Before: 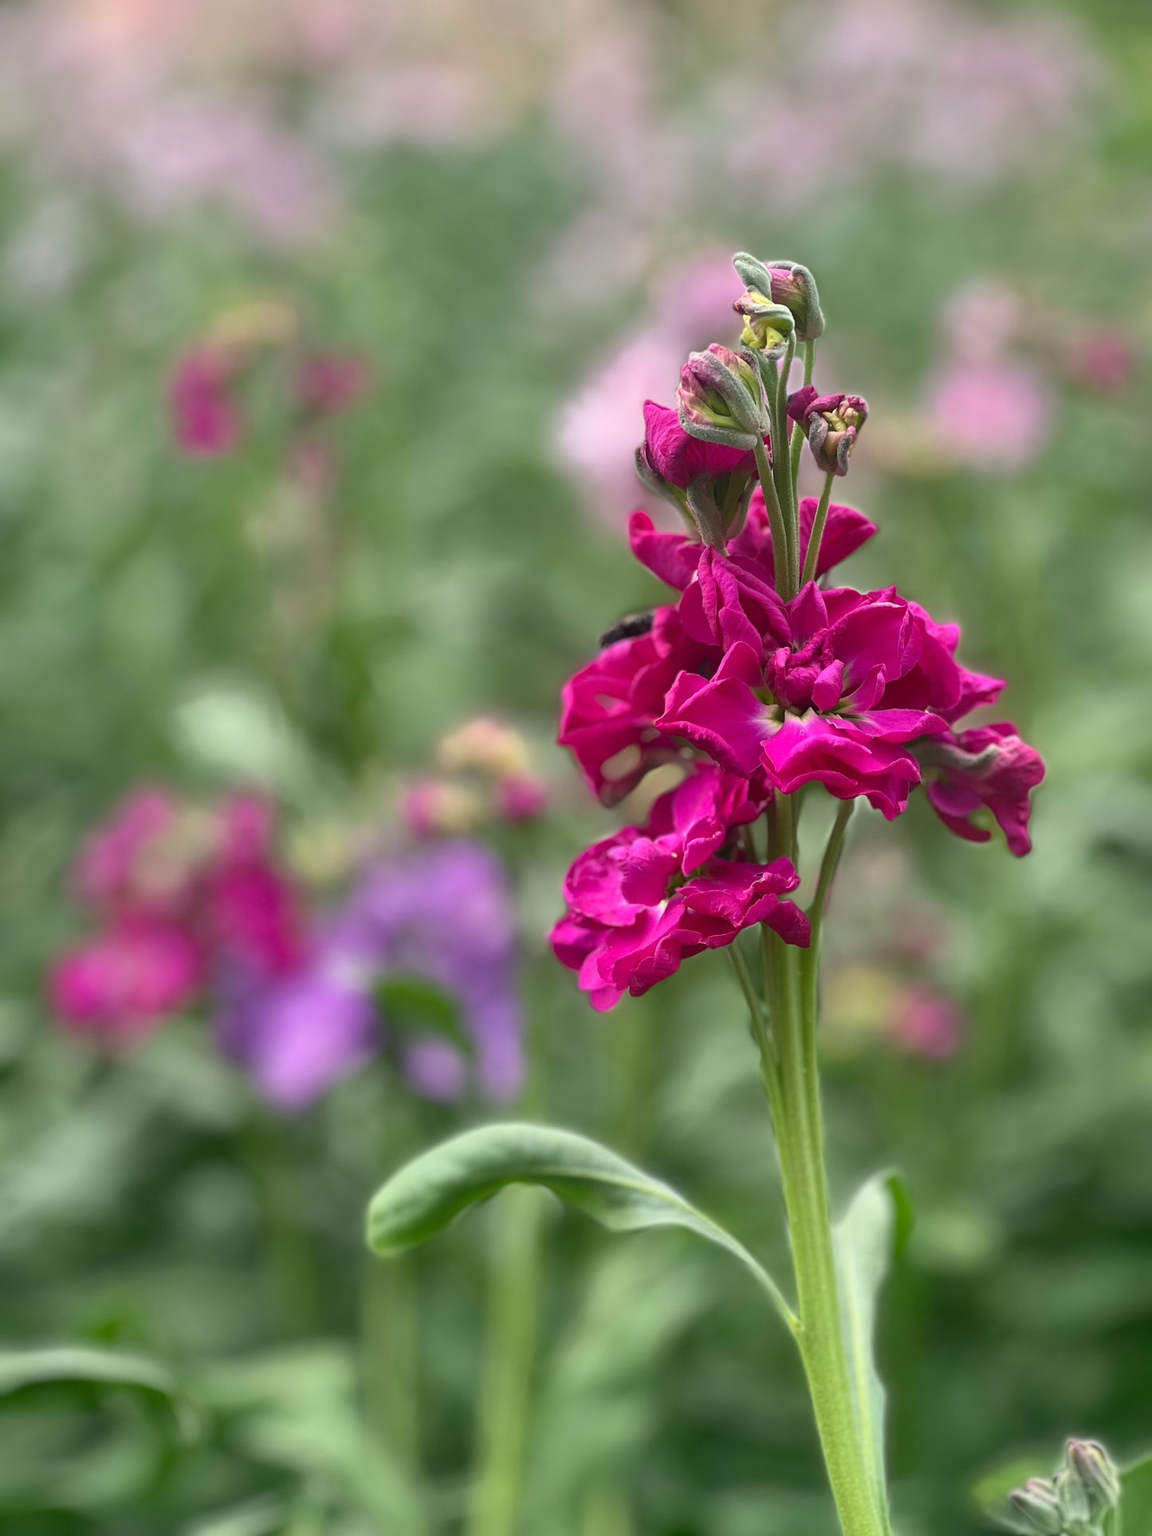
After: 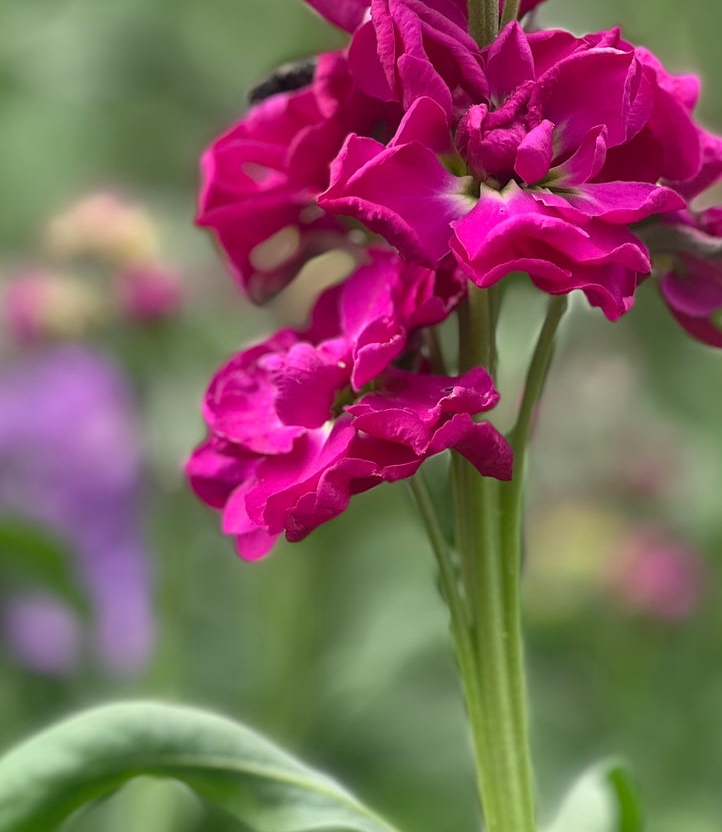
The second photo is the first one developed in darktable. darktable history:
crop: left 34.929%, top 36.766%, right 15.05%, bottom 20.032%
